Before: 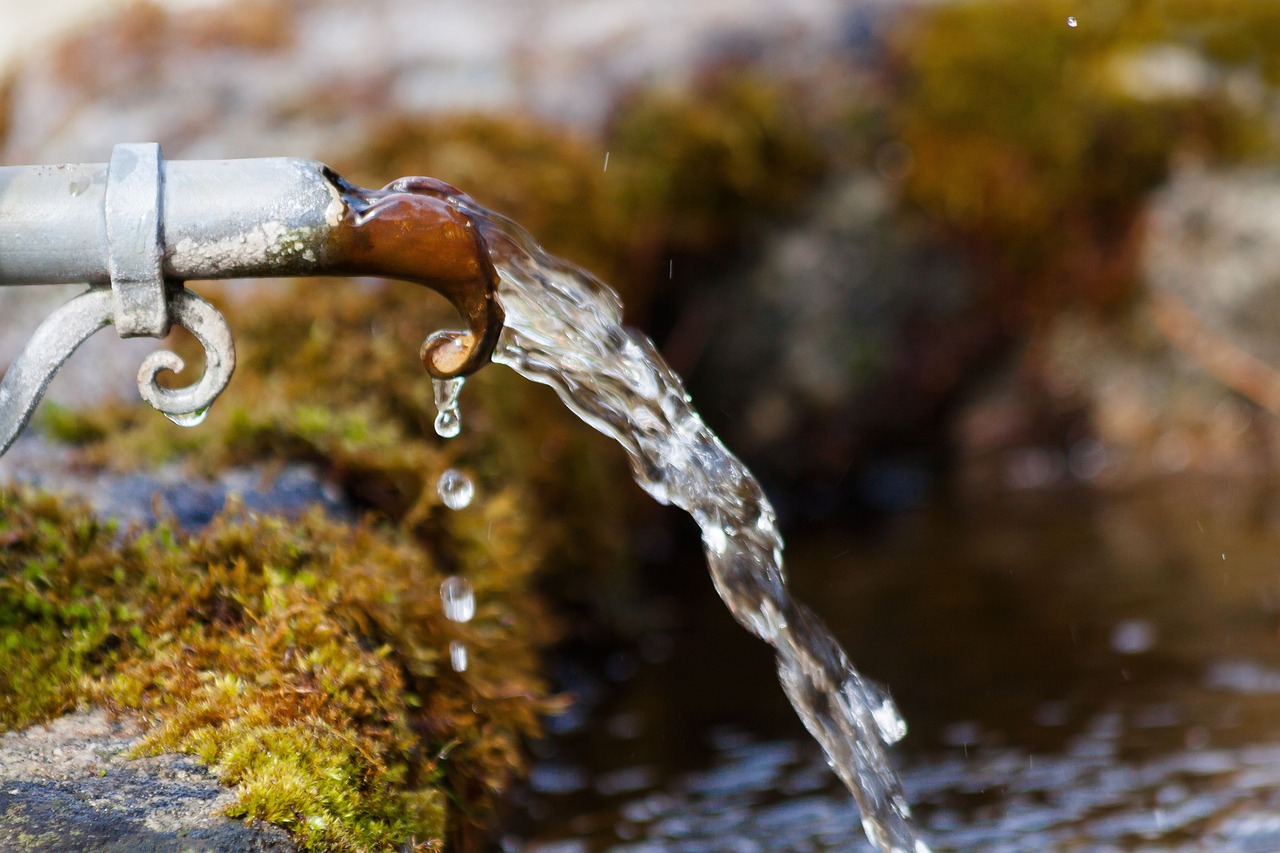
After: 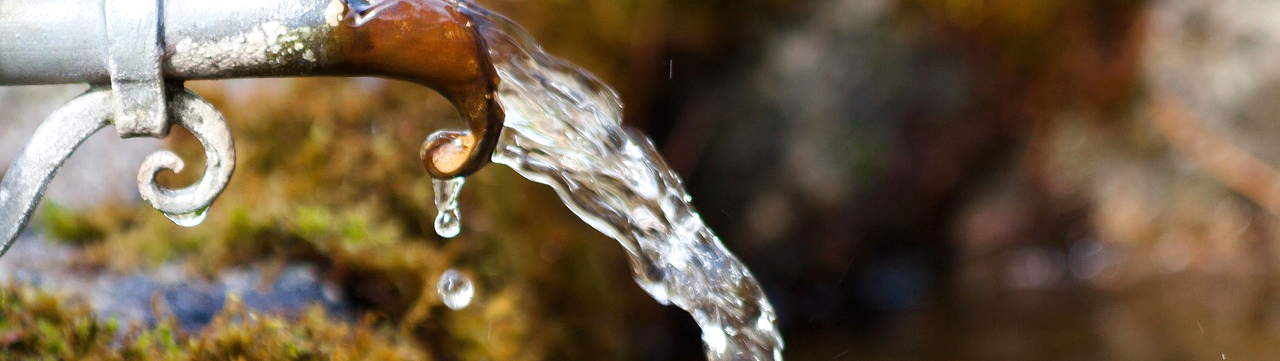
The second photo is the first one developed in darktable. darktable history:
crop and rotate: top 23.473%, bottom 34.197%
exposure: exposure 0.296 EV, compensate highlight preservation false
